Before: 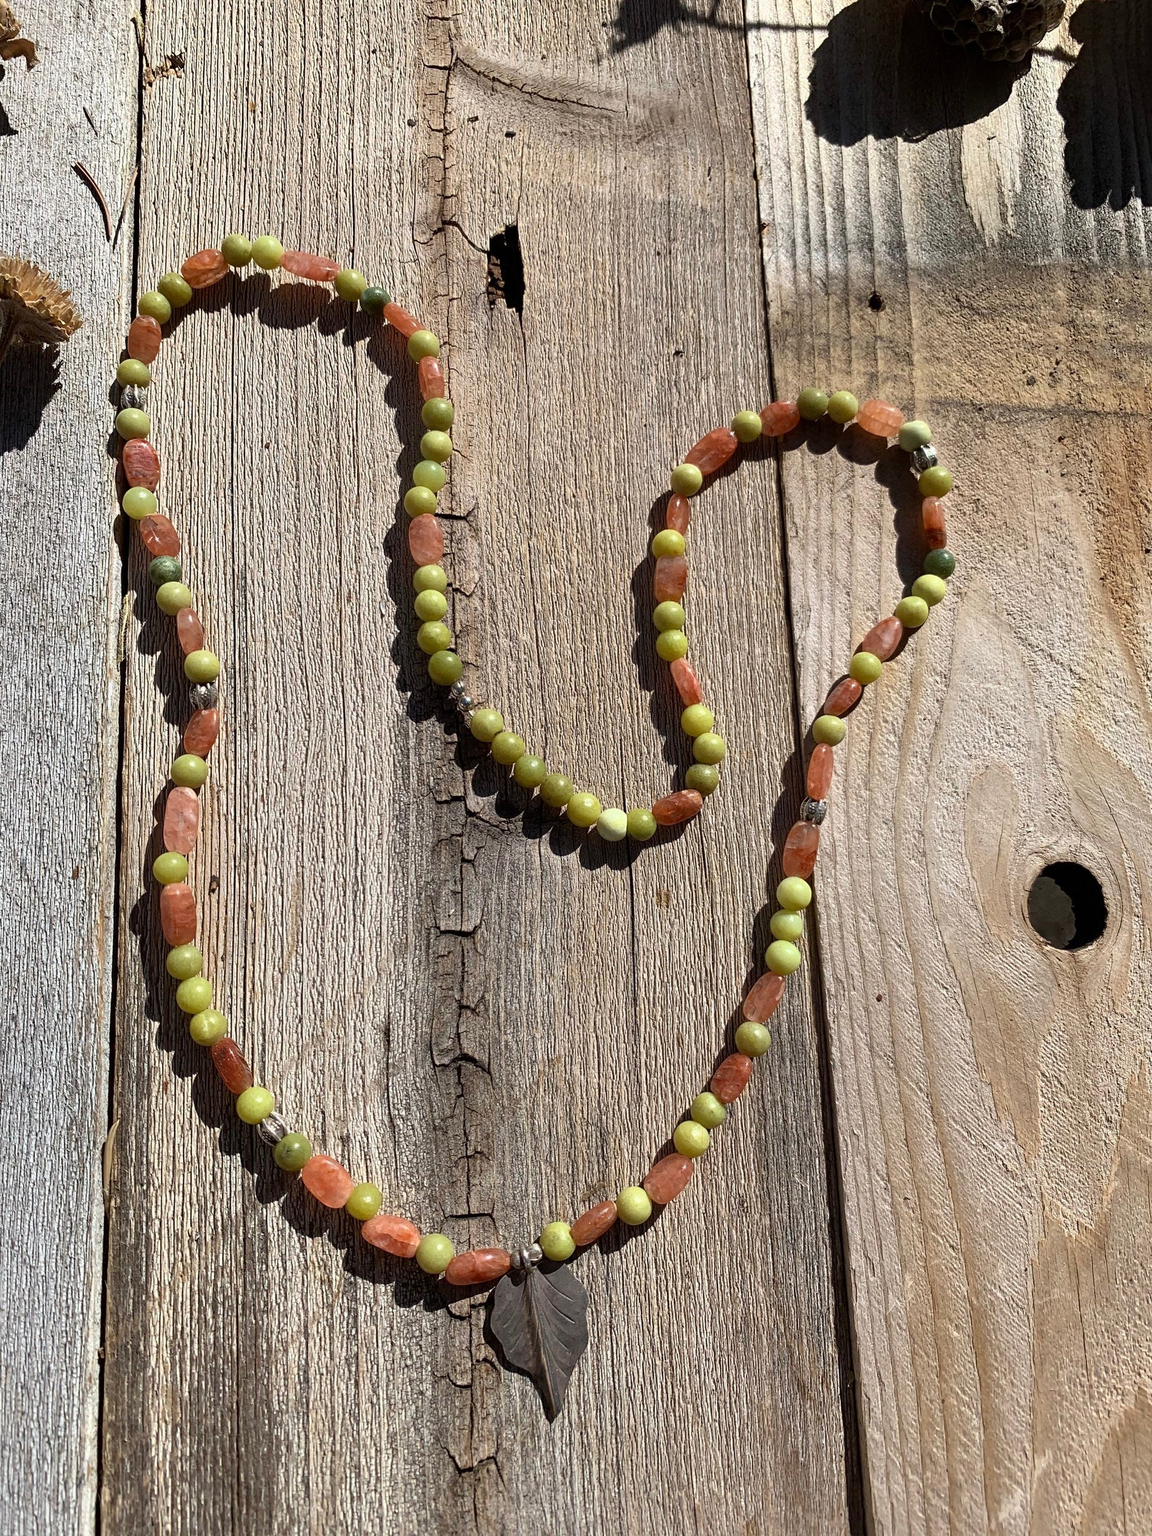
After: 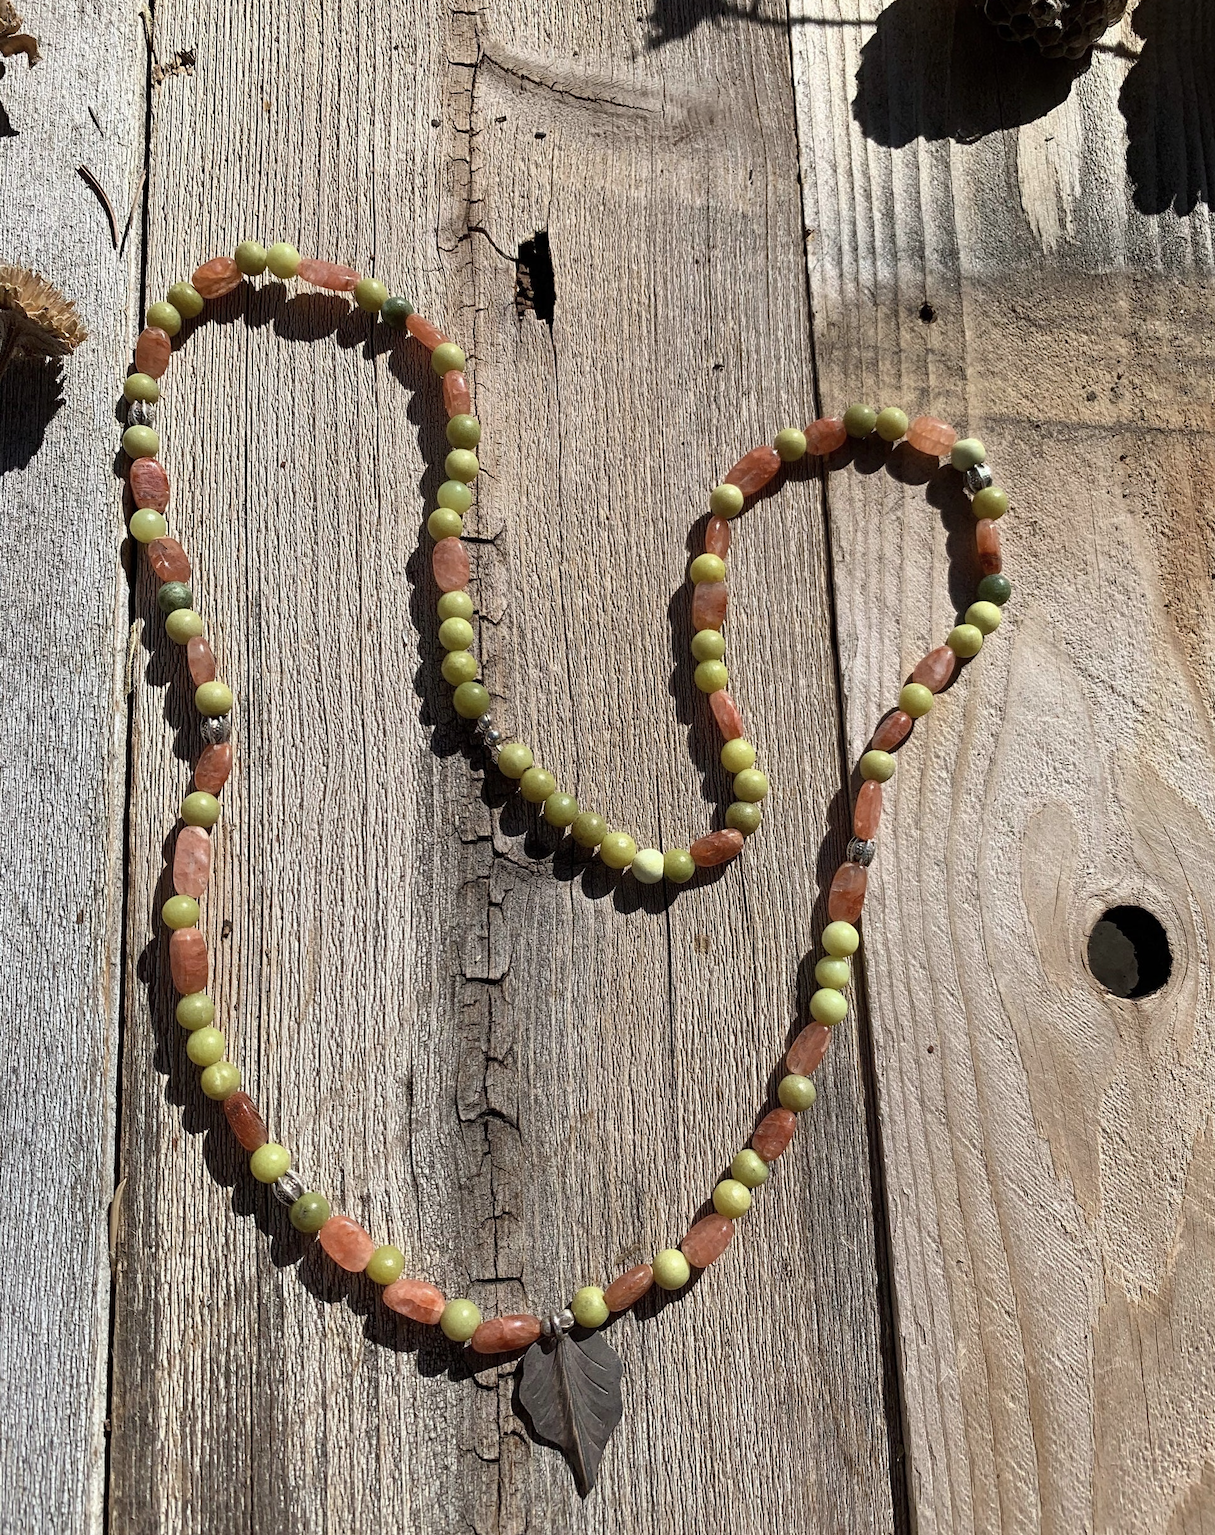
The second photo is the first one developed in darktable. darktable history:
crop: top 0.438%, right 0.256%, bottom 5.066%
contrast brightness saturation: saturation -0.177
